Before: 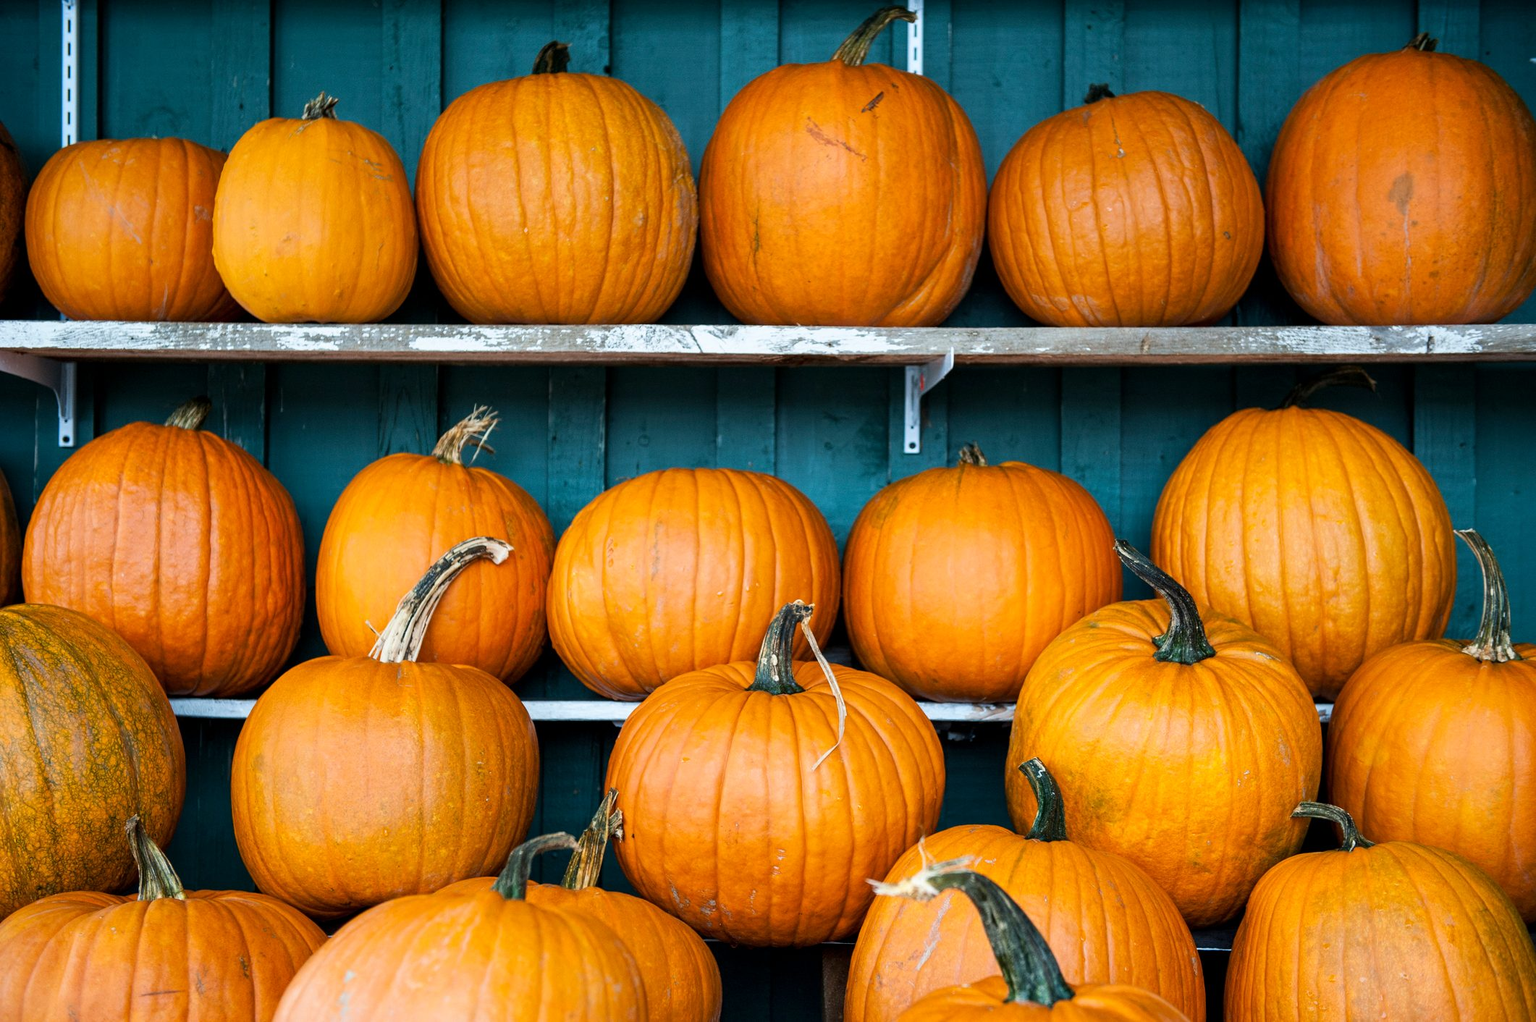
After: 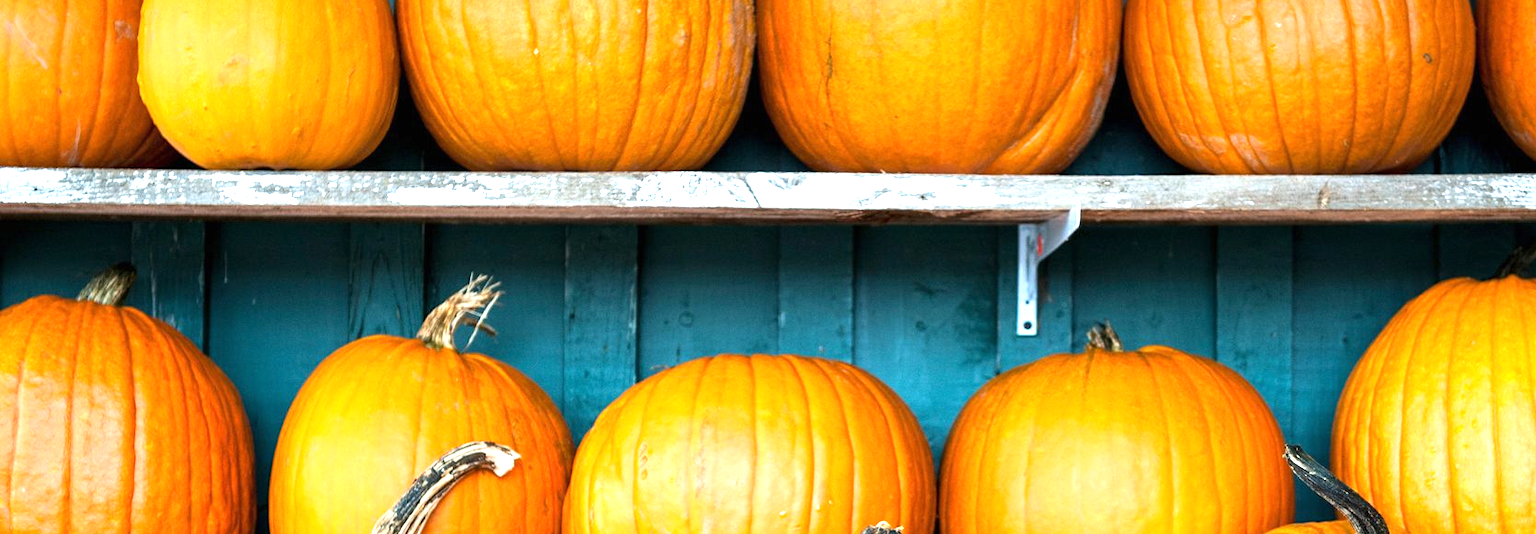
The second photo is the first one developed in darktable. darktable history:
exposure: black level correction 0, exposure 1.001 EV, compensate highlight preservation false
crop: left 6.826%, top 18.593%, right 14.511%, bottom 40.23%
